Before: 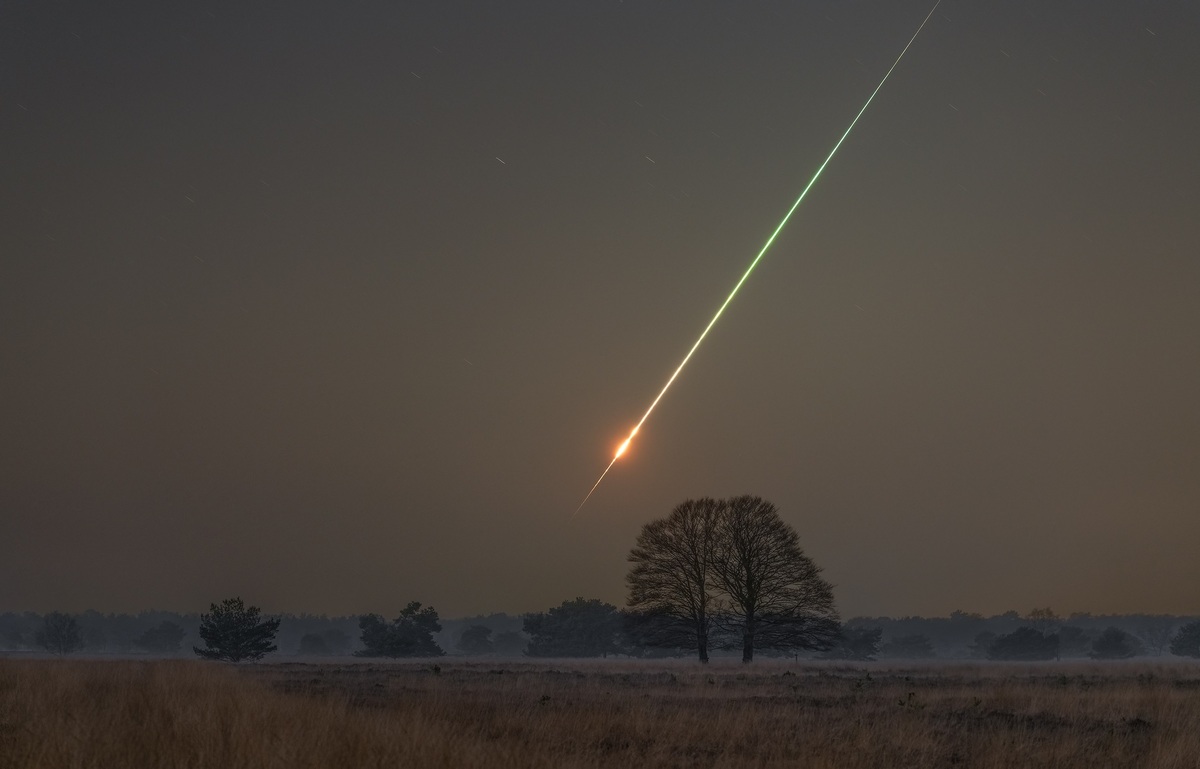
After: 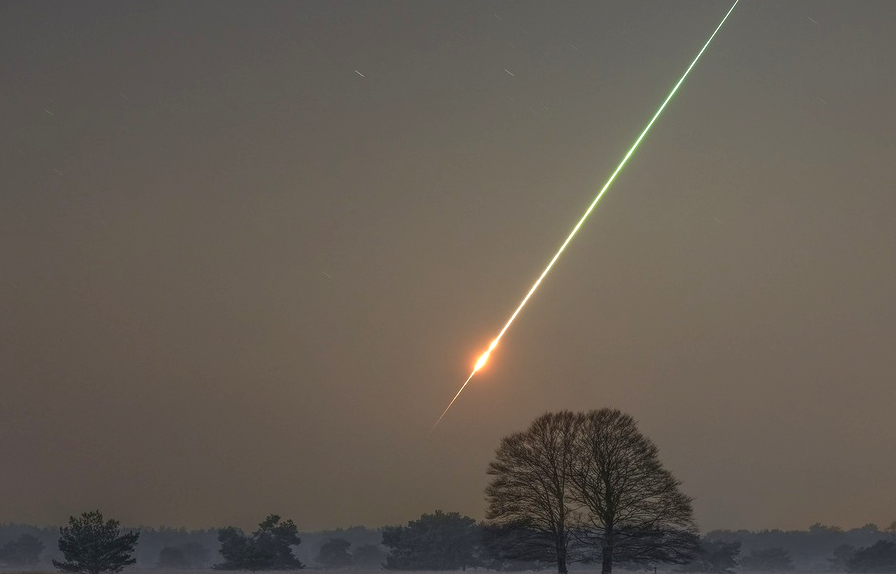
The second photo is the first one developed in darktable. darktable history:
crop and rotate: left 11.831%, top 11.346%, right 13.429%, bottom 13.899%
exposure: black level correction 0, exposure 0.7 EV, compensate exposure bias true, compensate highlight preservation false
levels: levels [0, 0.498, 1]
